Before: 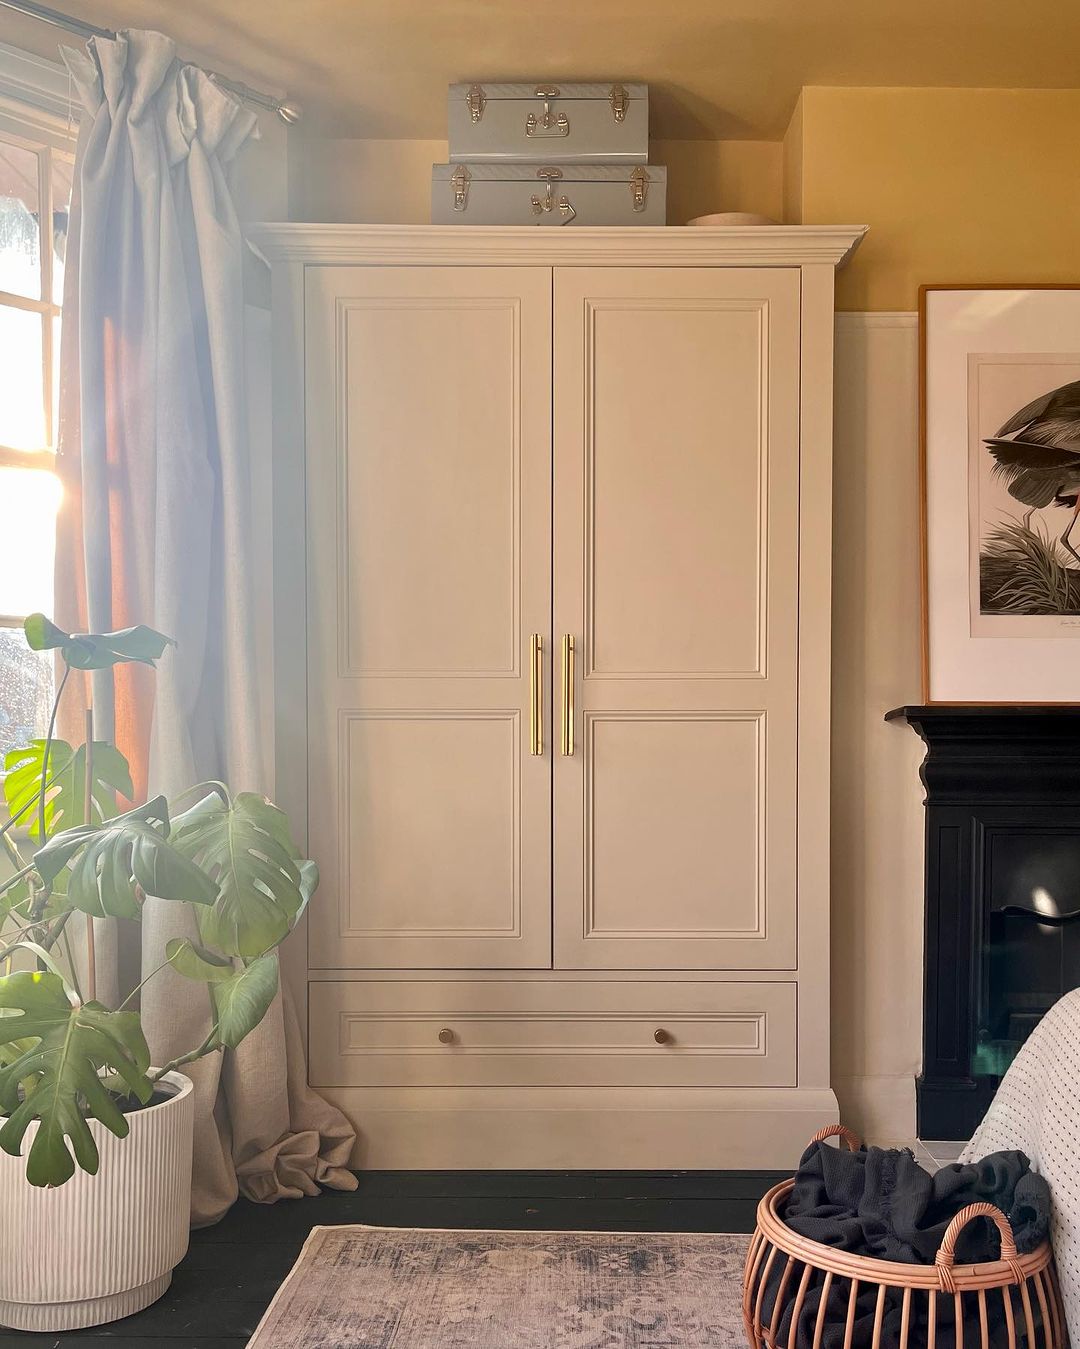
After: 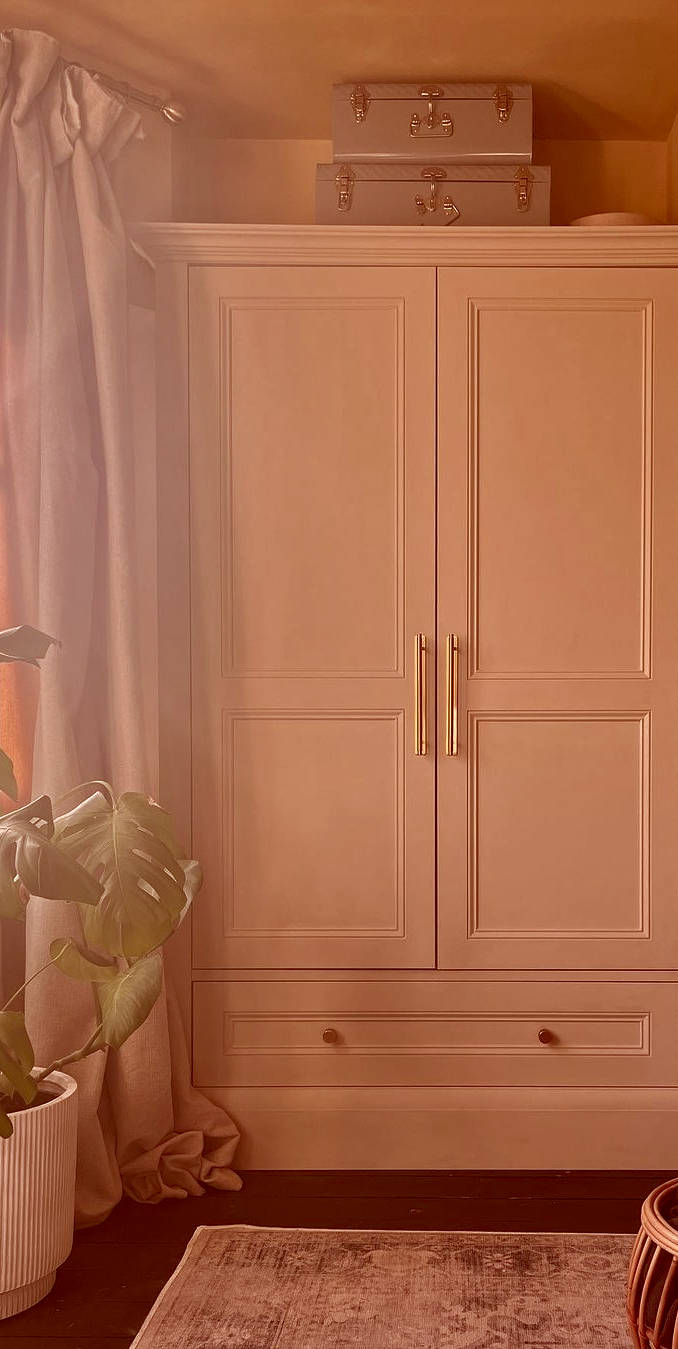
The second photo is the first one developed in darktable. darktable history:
color correction: highlights a* 9.23, highlights b* 9.01, shadows a* 39.97, shadows b* 39.35, saturation 0.813
crop: left 10.808%, right 26.401%
tone curve: curves: ch0 [(0, 0) (0.797, 0.684) (1, 1)], color space Lab, linked channels, preserve colors none
